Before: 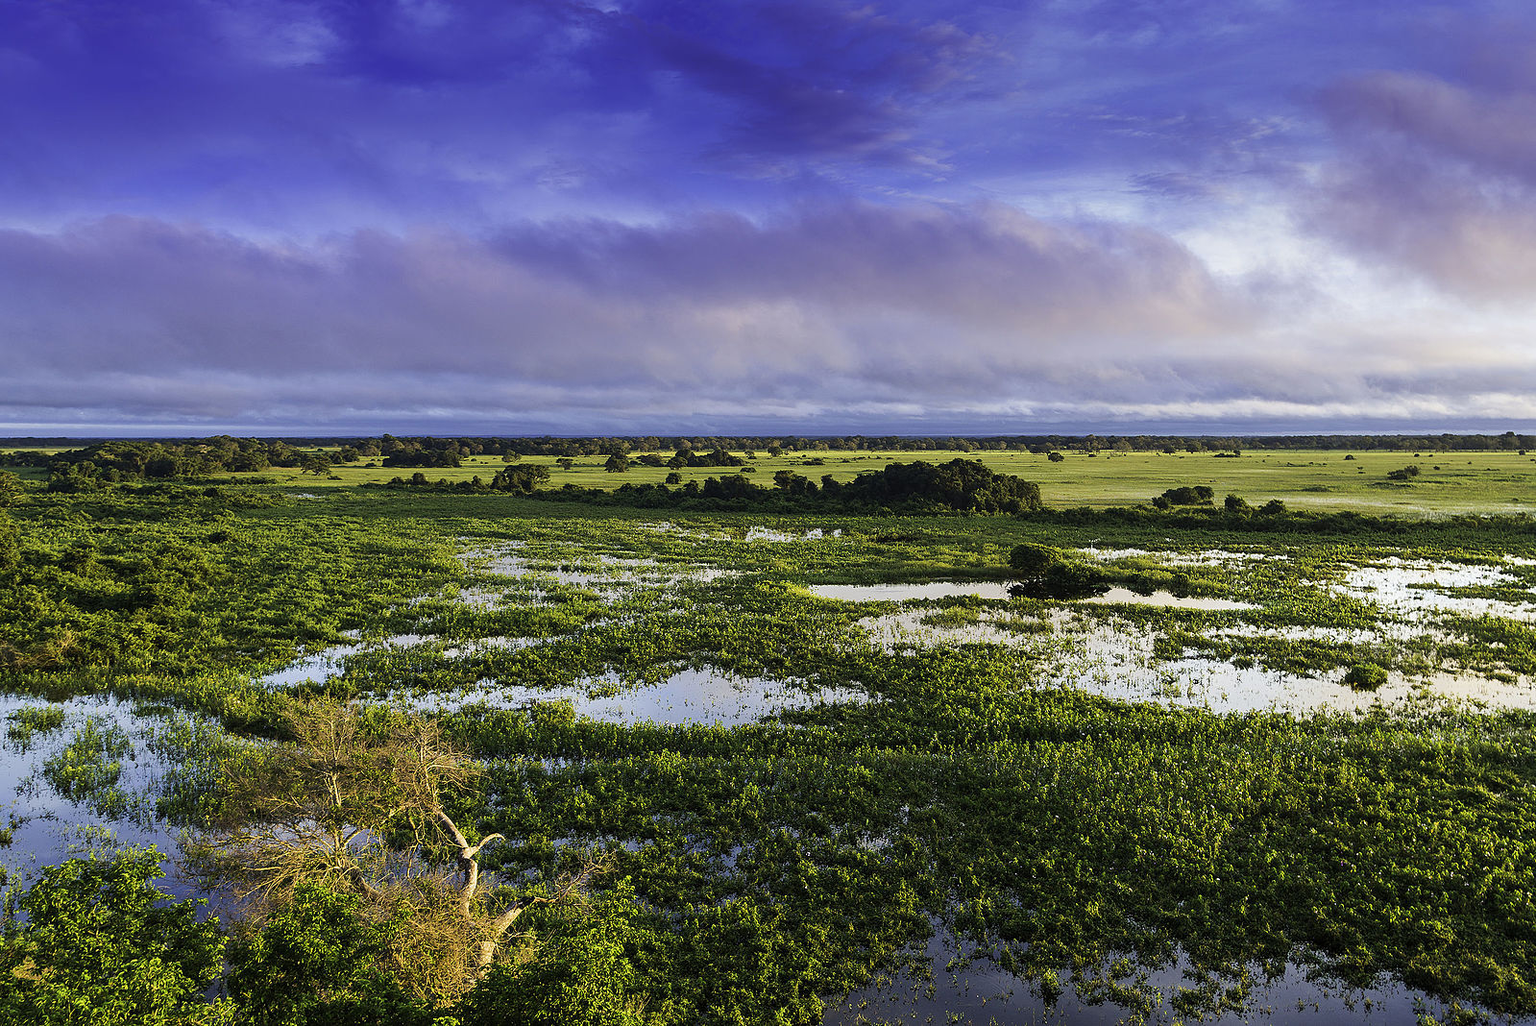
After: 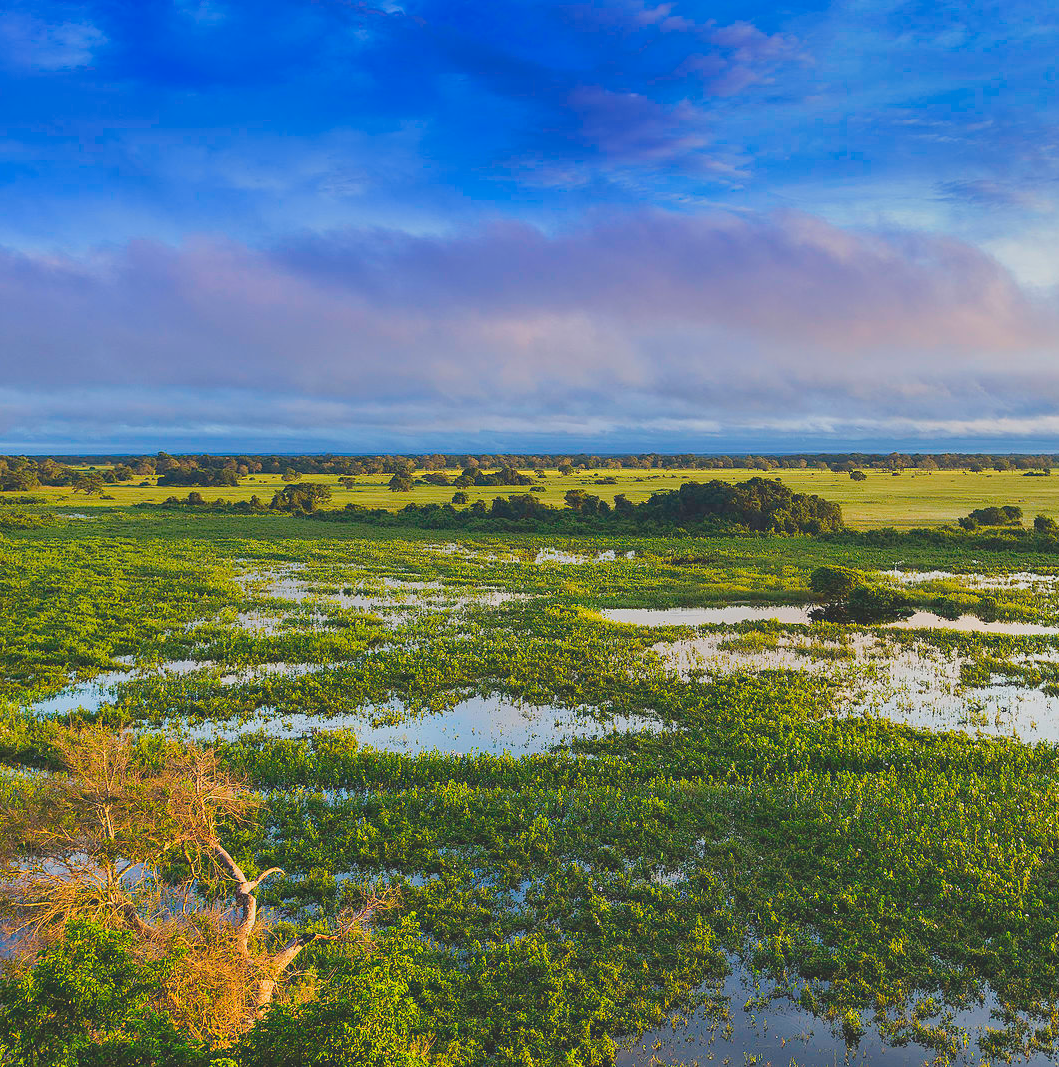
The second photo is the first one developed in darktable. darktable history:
contrast brightness saturation: contrast -0.288
exposure: exposure 0.208 EV, compensate exposure bias true, compensate highlight preservation false
shadows and highlights: low approximation 0.01, soften with gaussian
crop and rotate: left 15.153%, right 18.581%
